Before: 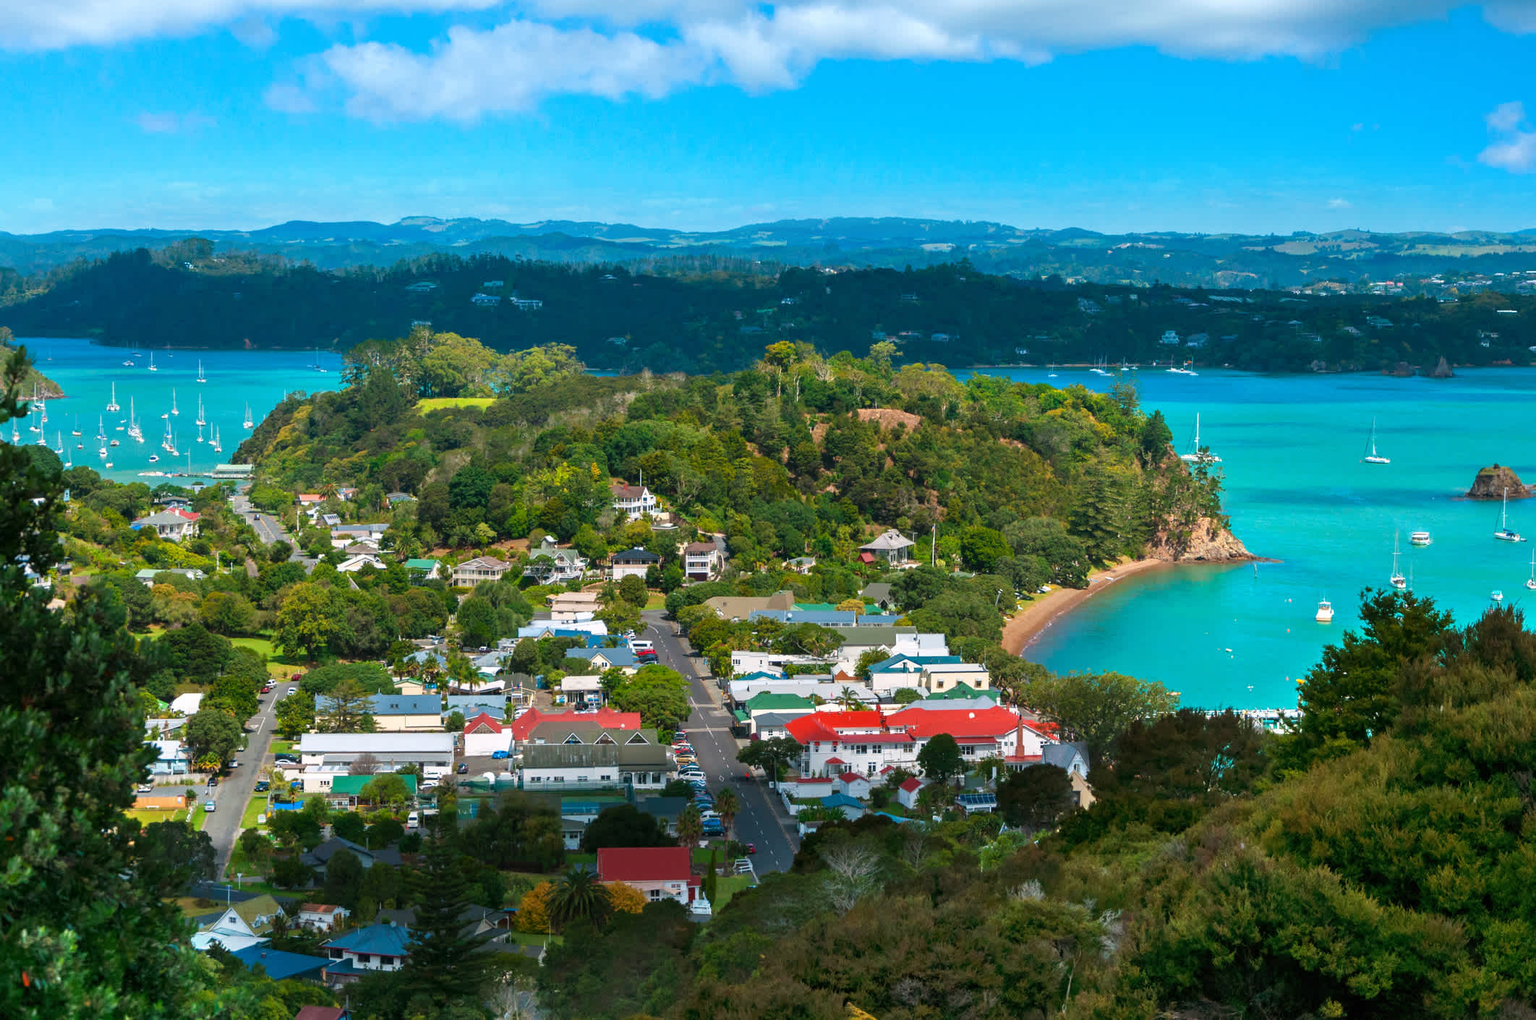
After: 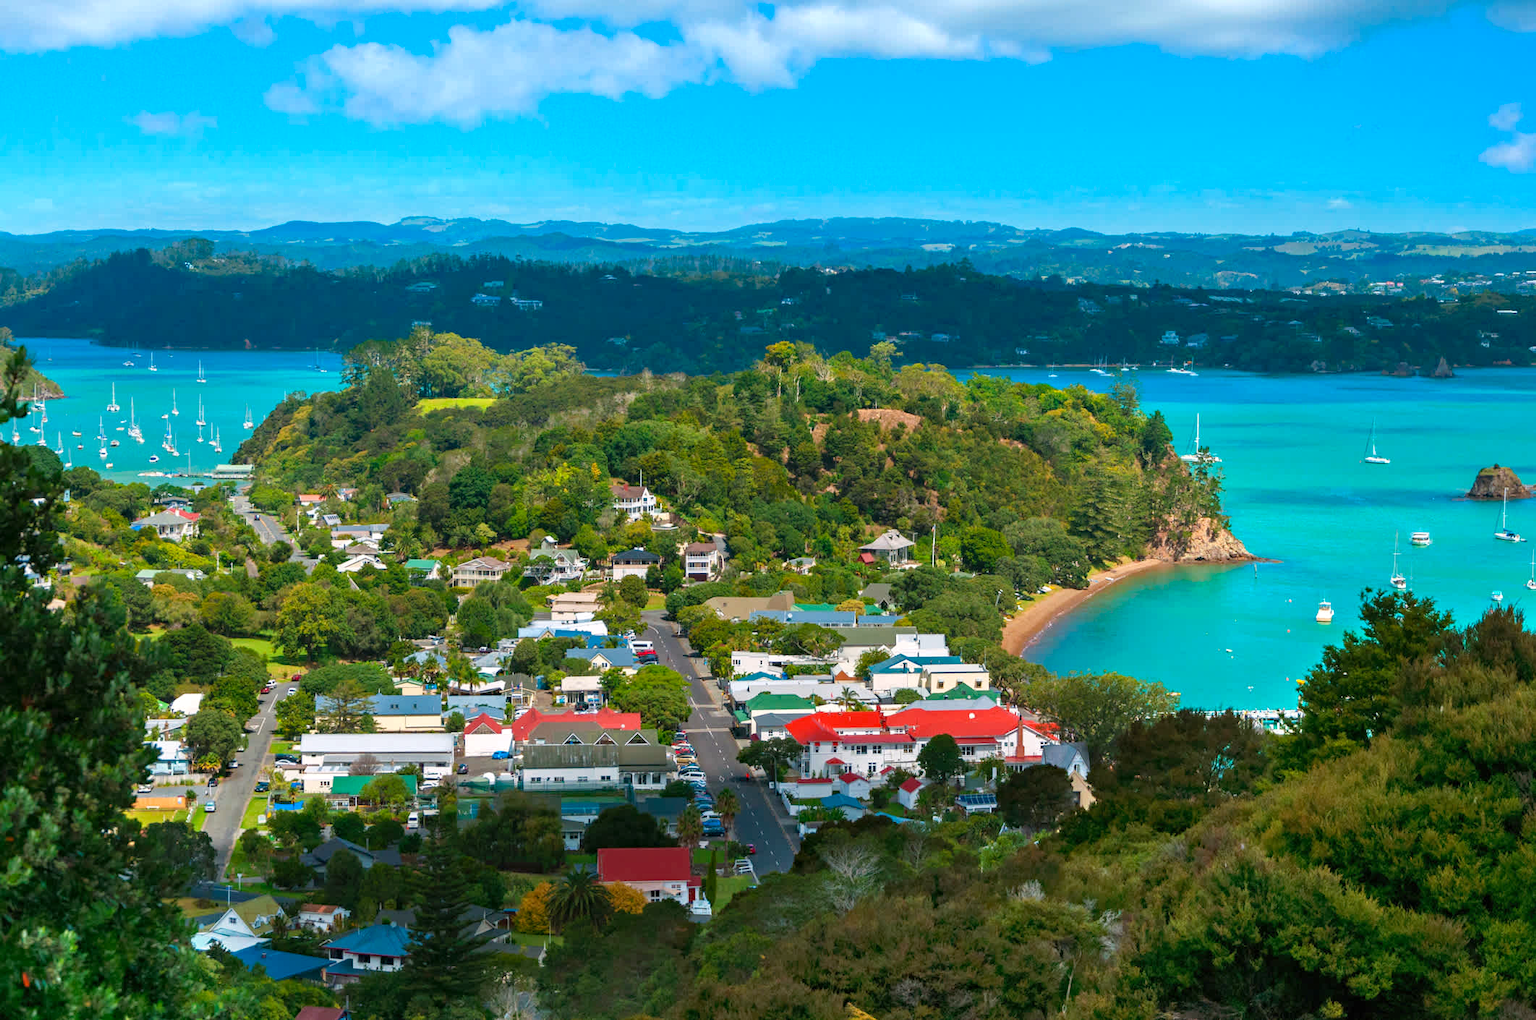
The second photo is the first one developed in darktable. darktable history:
haze removal: compatibility mode true, adaptive false
levels: levels [0, 0.478, 1]
